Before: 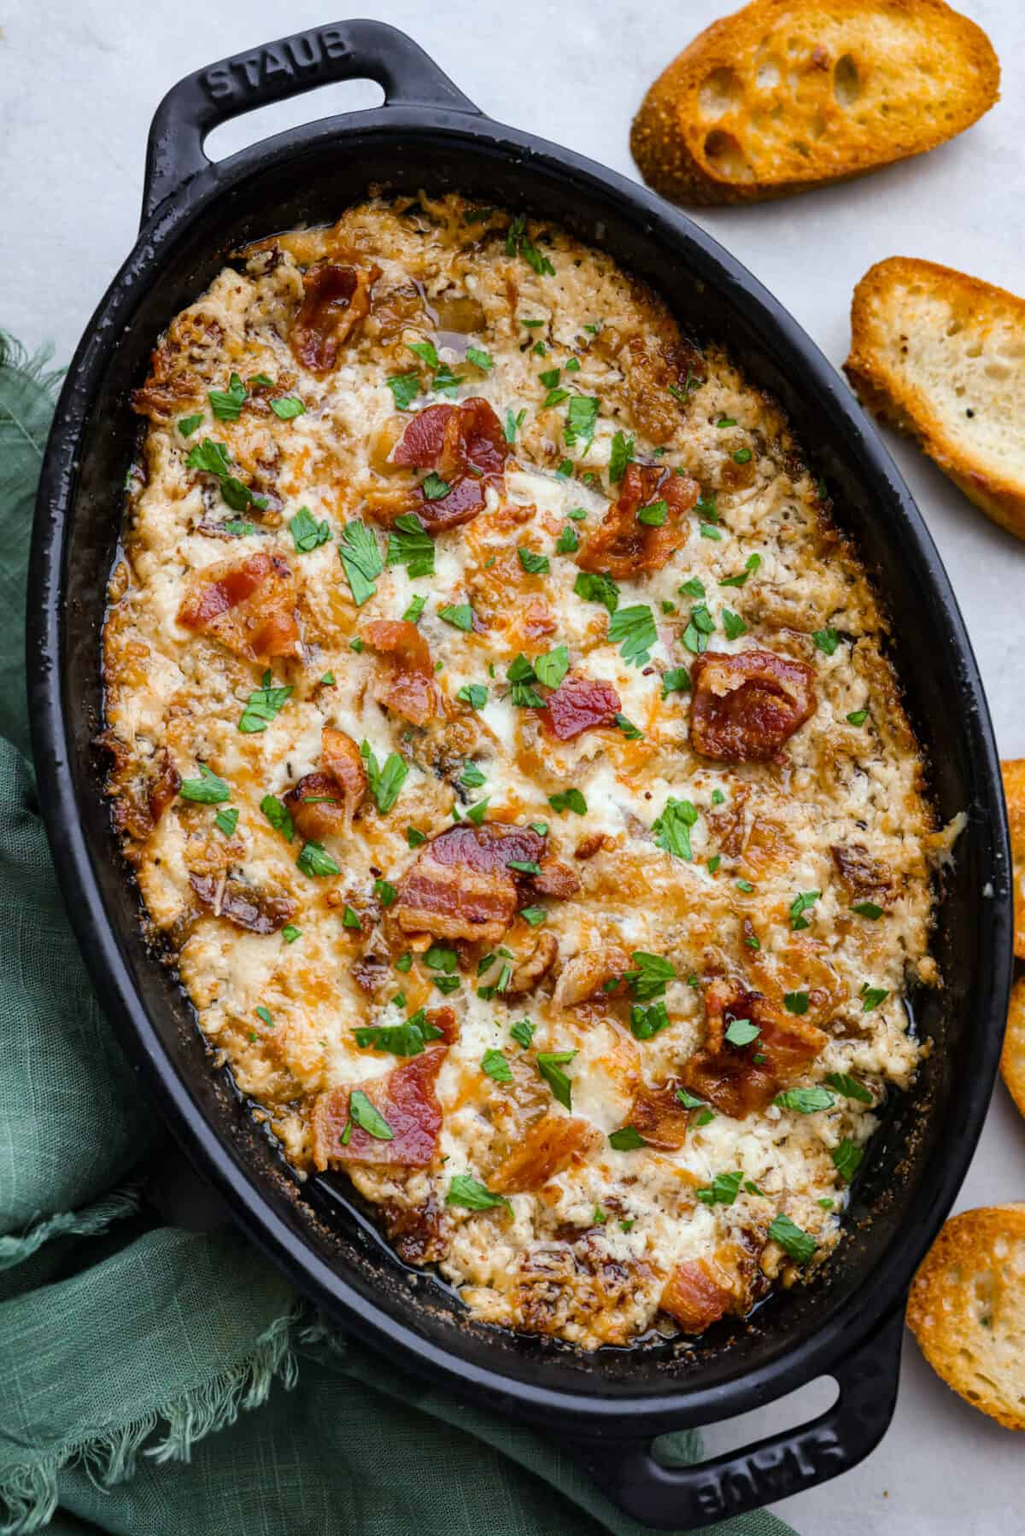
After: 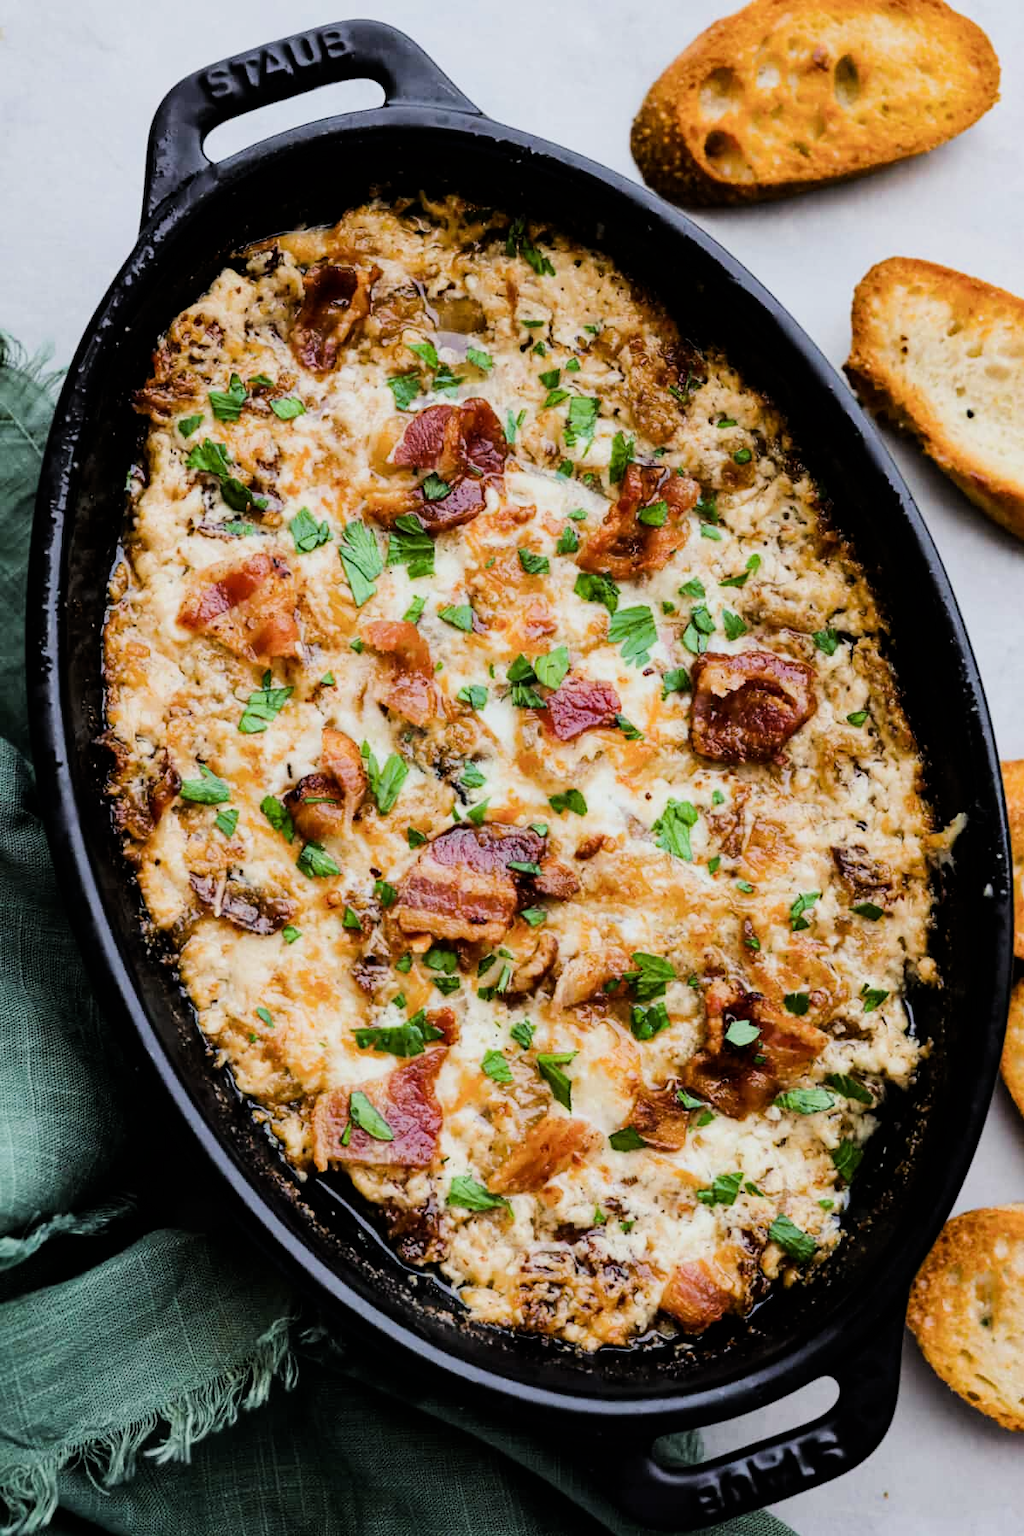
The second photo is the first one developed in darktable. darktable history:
tone equalizer: -8 EV -0.75 EV, -7 EV -0.7 EV, -6 EV -0.6 EV, -5 EV -0.4 EV, -3 EV 0.4 EV, -2 EV 0.6 EV, -1 EV 0.7 EV, +0 EV 0.75 EV, edges refinement/feathering 500, mask exposure compensation -1.57 EV, preserve details no
rotate and perspective: automatic cropping off
filmic rgb: black relative exposure -7.65 EV, white relative exposure 4.56 EV, hardness 3.61
color balance: mode lift, gamma, gain (sRGB)
white balance: emerald 1
